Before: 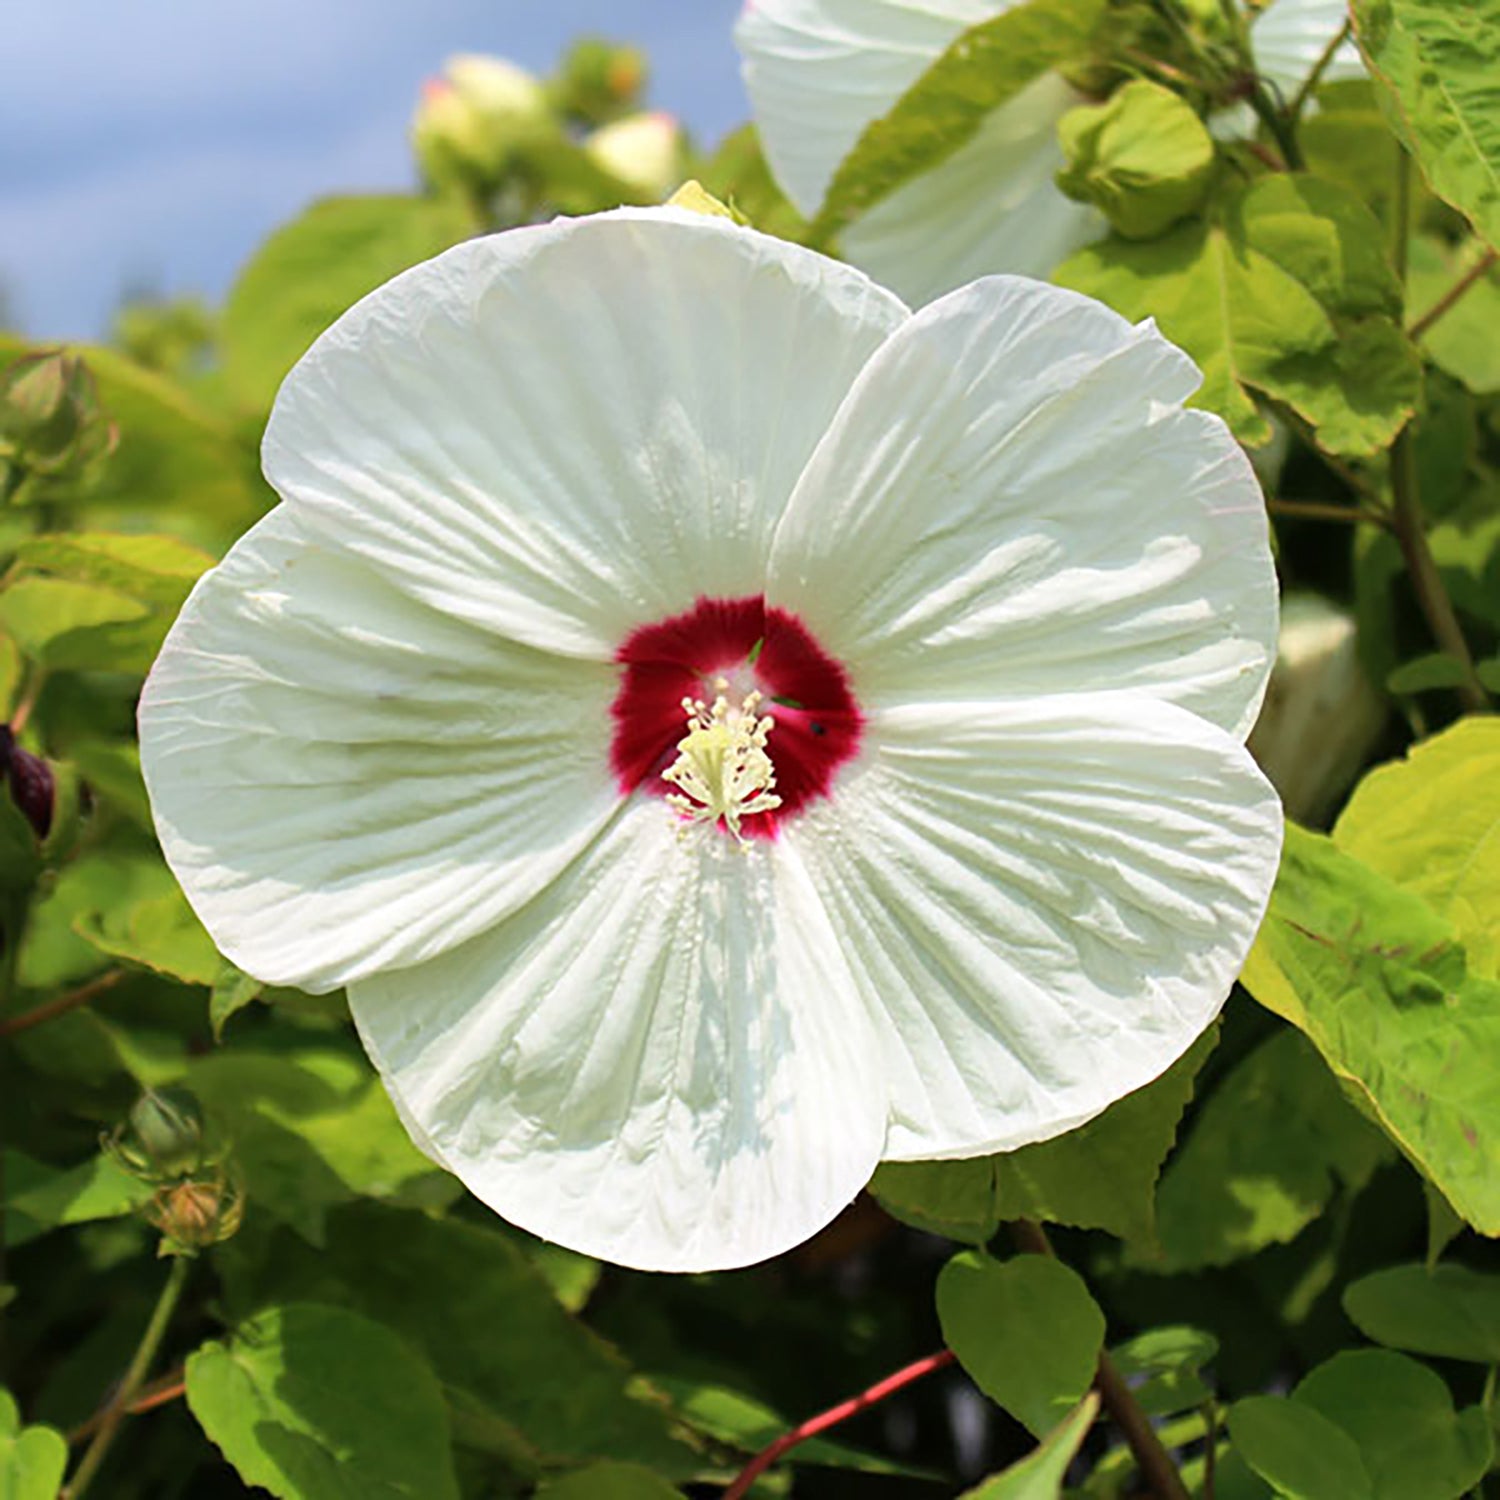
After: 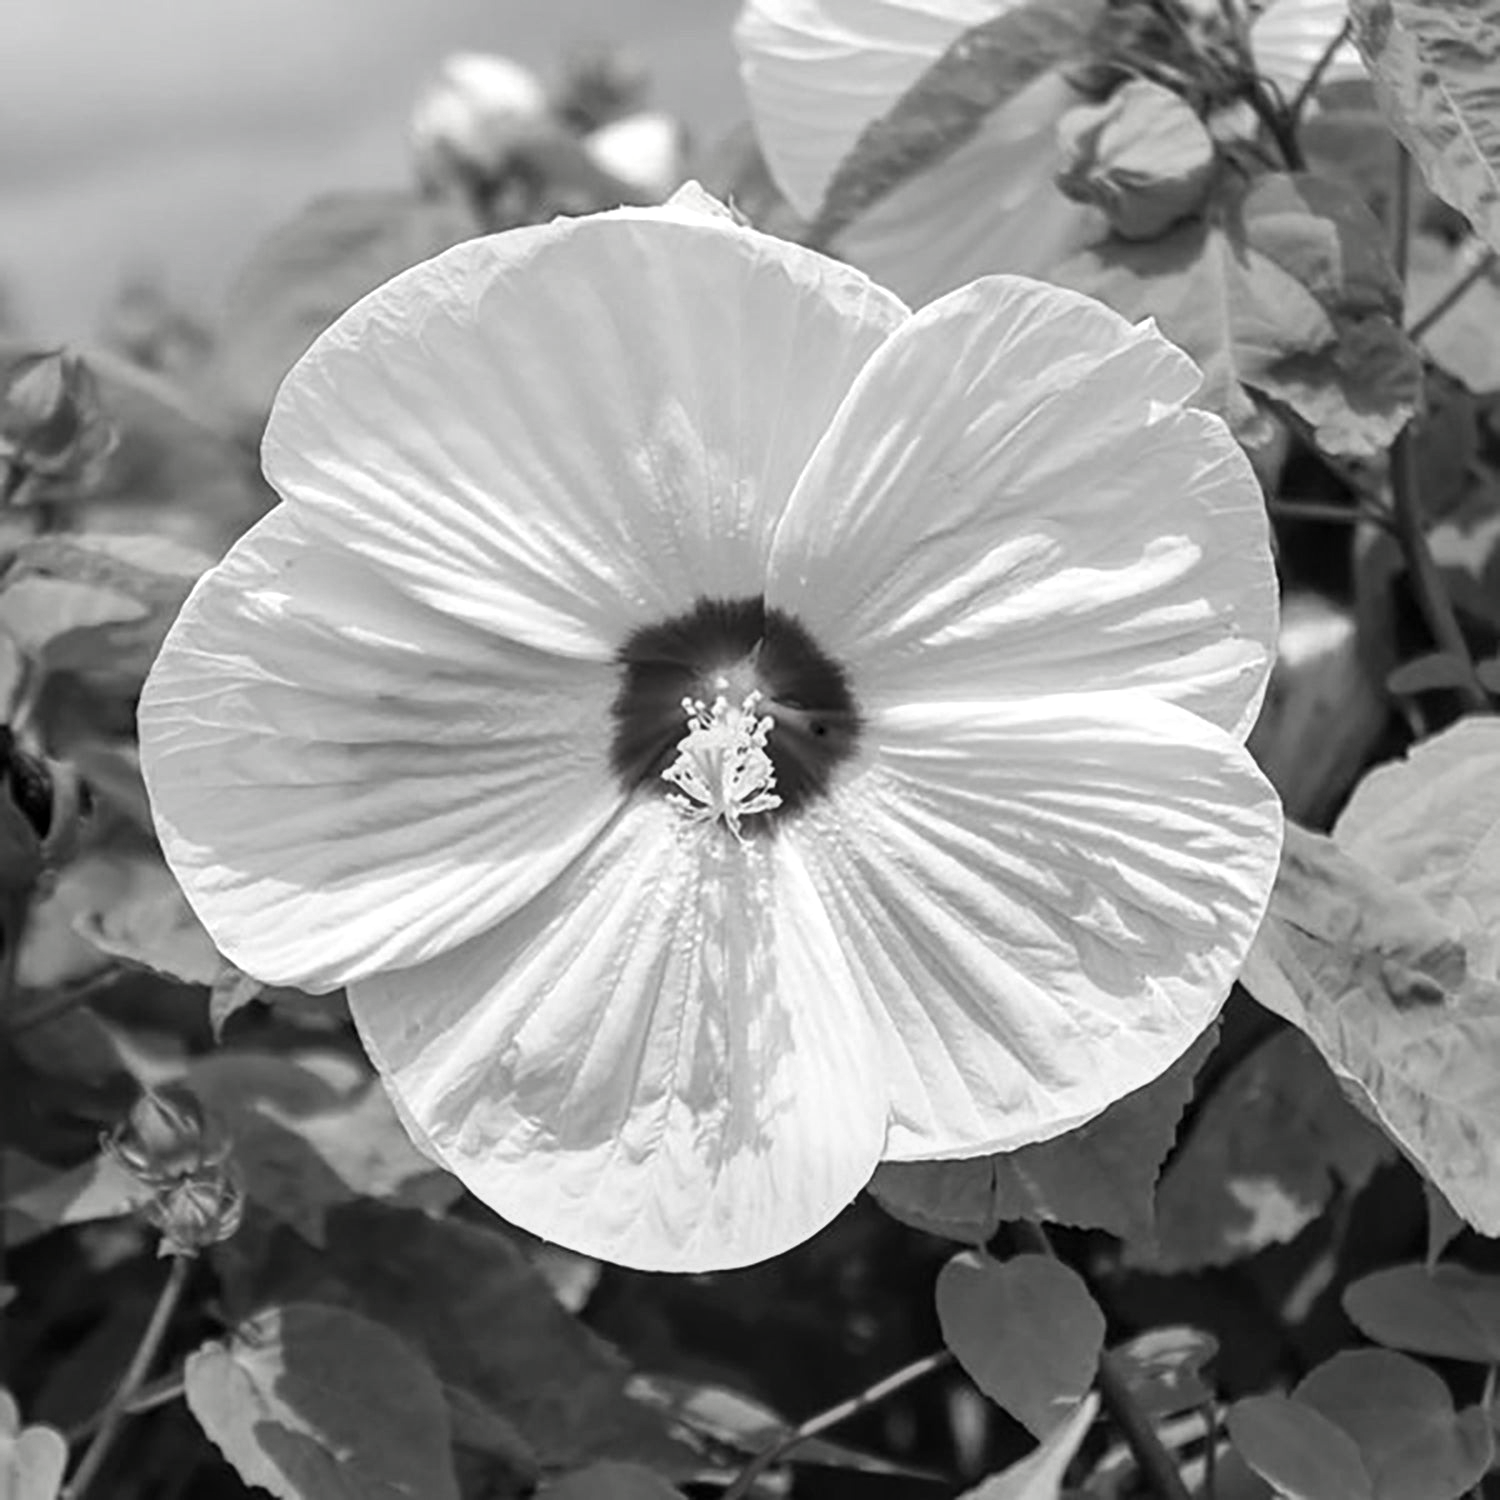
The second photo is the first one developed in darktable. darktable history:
local contrast: on, module defaults
contrast brightness saturation: saturation -0.981
